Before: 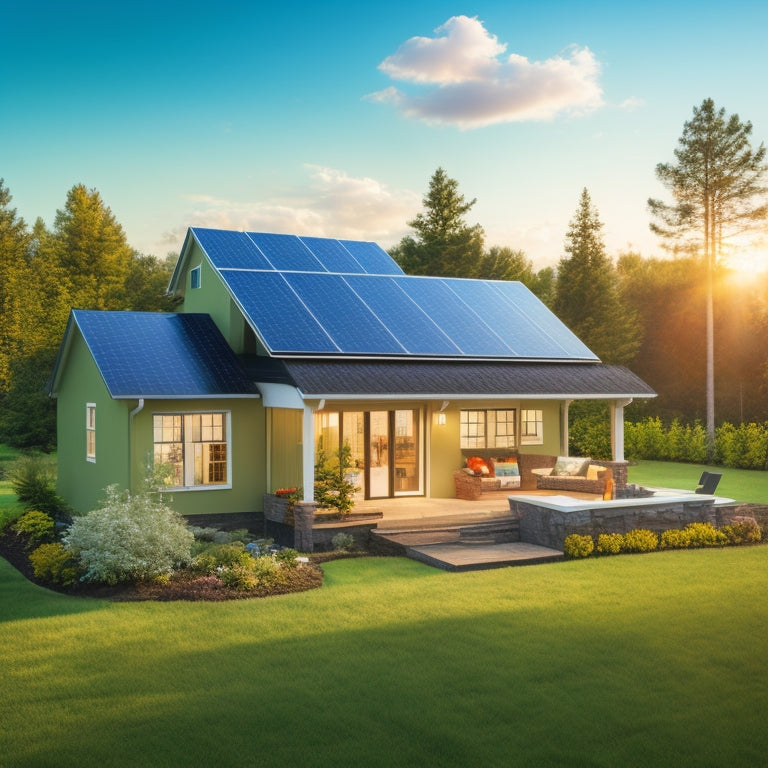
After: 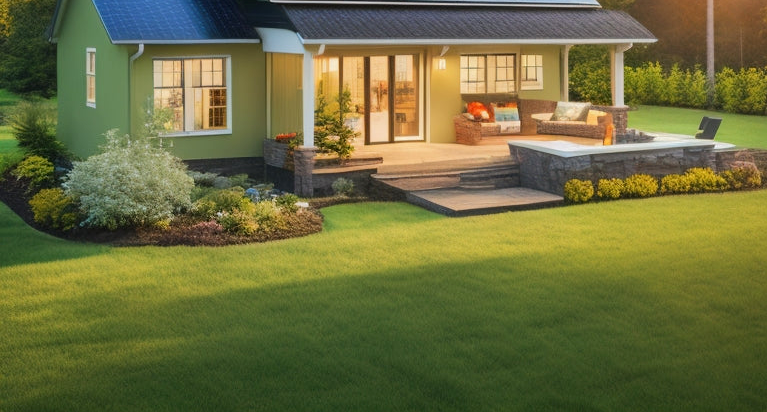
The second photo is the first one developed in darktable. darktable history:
base curve: curves: ch0 [(0, 0) (0.235, 0.266) (0.503, 0.496) (0.786, 0.72) (1, 1)]
local contrast: mode bilateral grid, contrast 20, coarseness 50, detail 120%, midtone range 0.2
crop and rotate: top 46.237%
